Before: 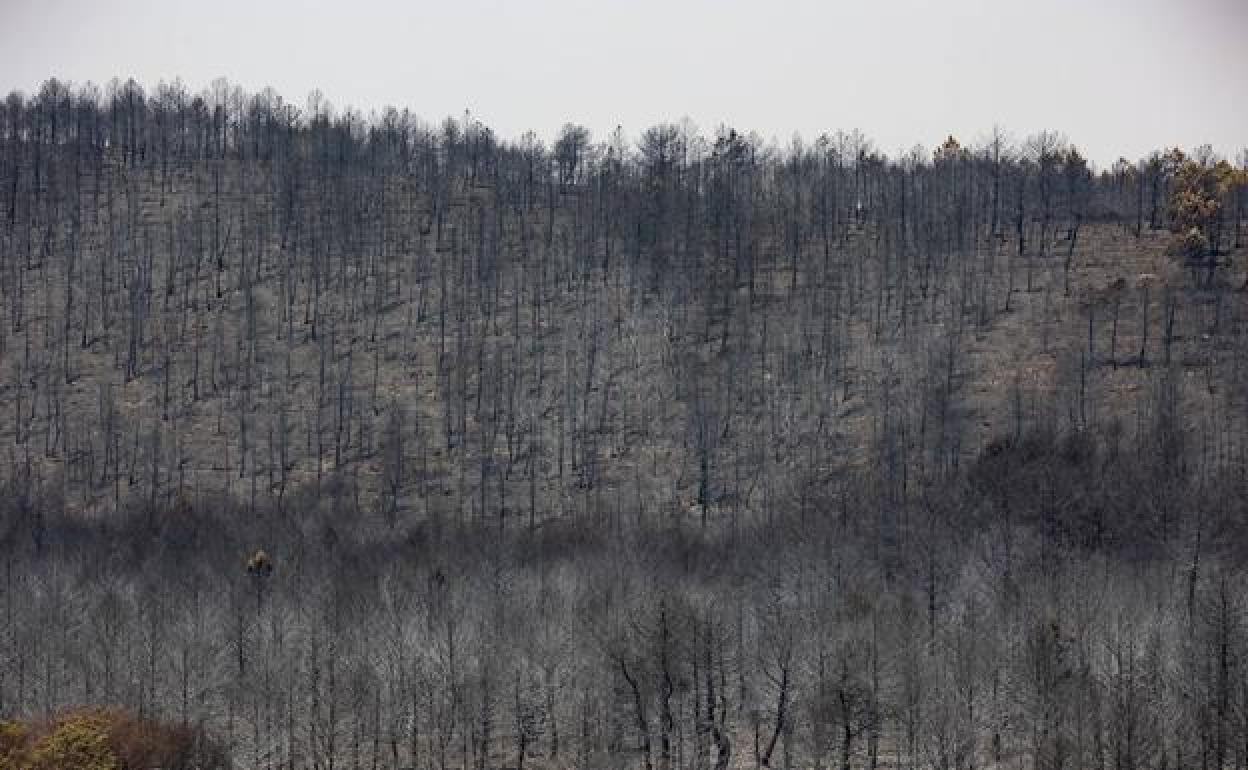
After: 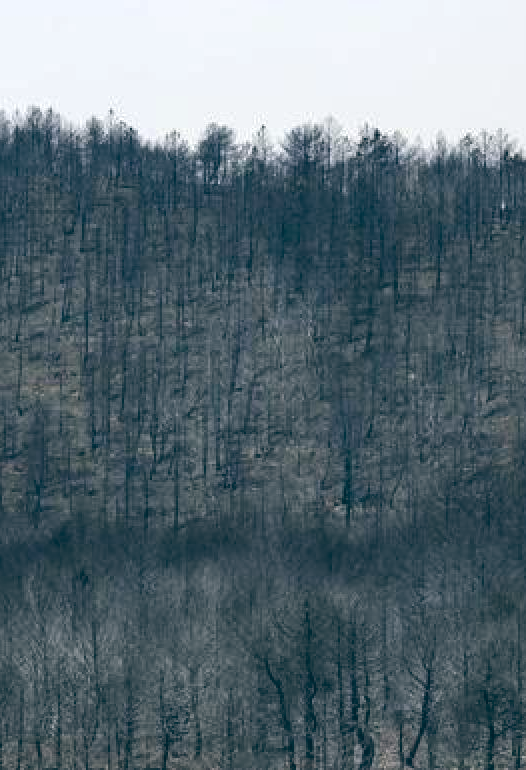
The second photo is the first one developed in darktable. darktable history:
crop: left 28.583%, right 29.231%
color balance: lift [1.016, 0.983, 1, 1.017], gamma [0.958, 1, 1, 1], gain [0.981, 1.007, 0.993, 1.002], input saturation 118.26%, contrast 13.43%, contrast fulcrum 21.62%, output saturation 82.76%
